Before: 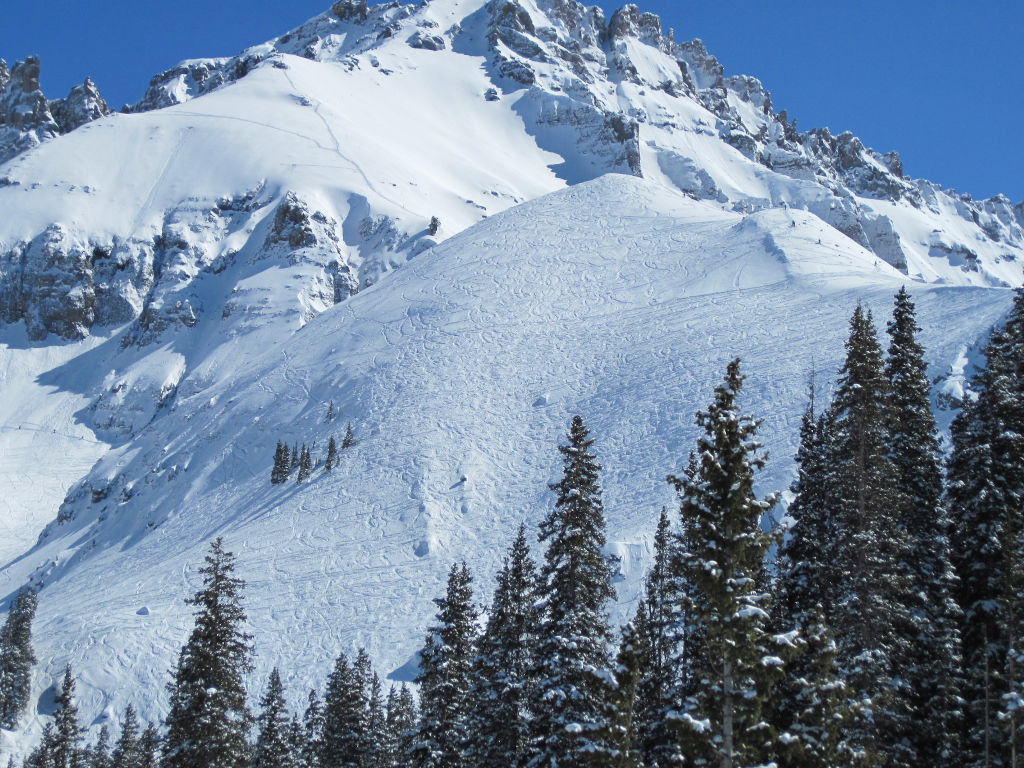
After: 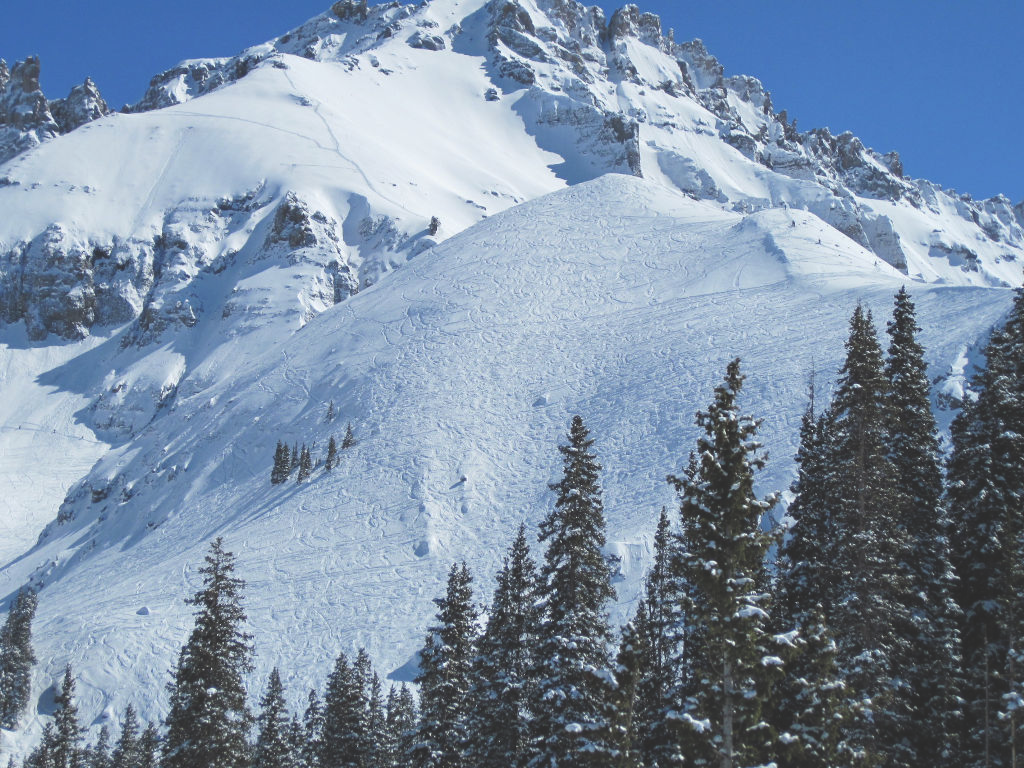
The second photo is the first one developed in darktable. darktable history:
exposure: black level correction -0.022, exposure -0.032 EV, compensate highlight preservation false
